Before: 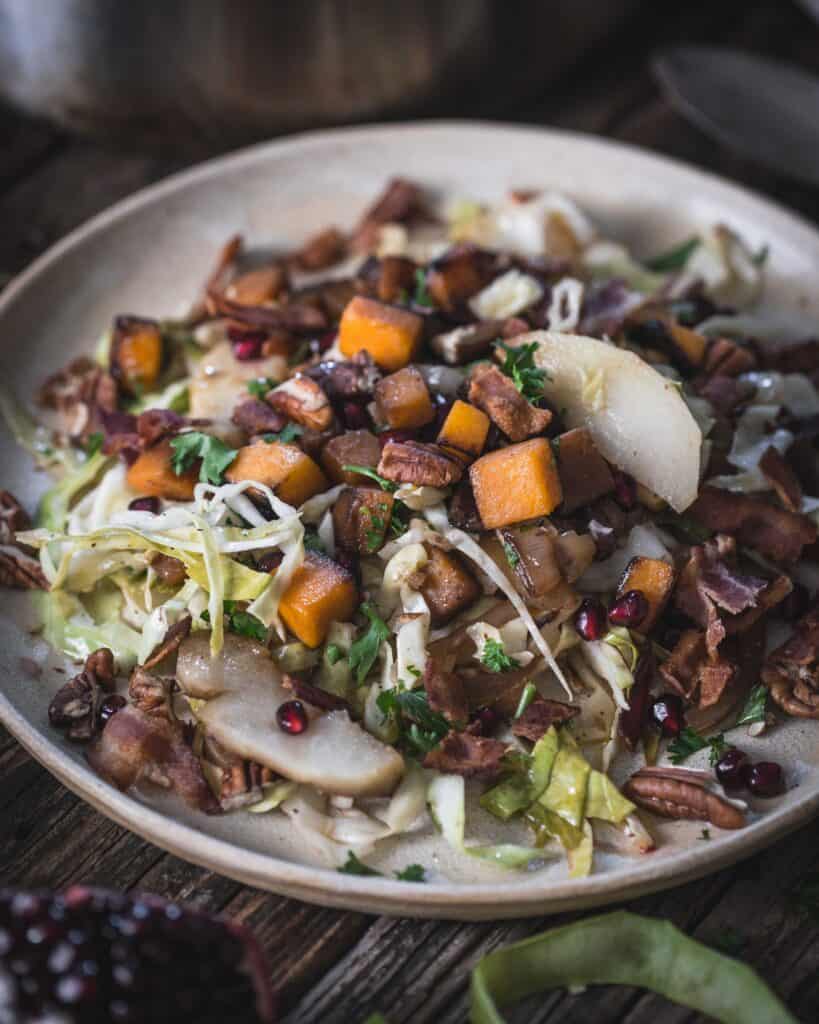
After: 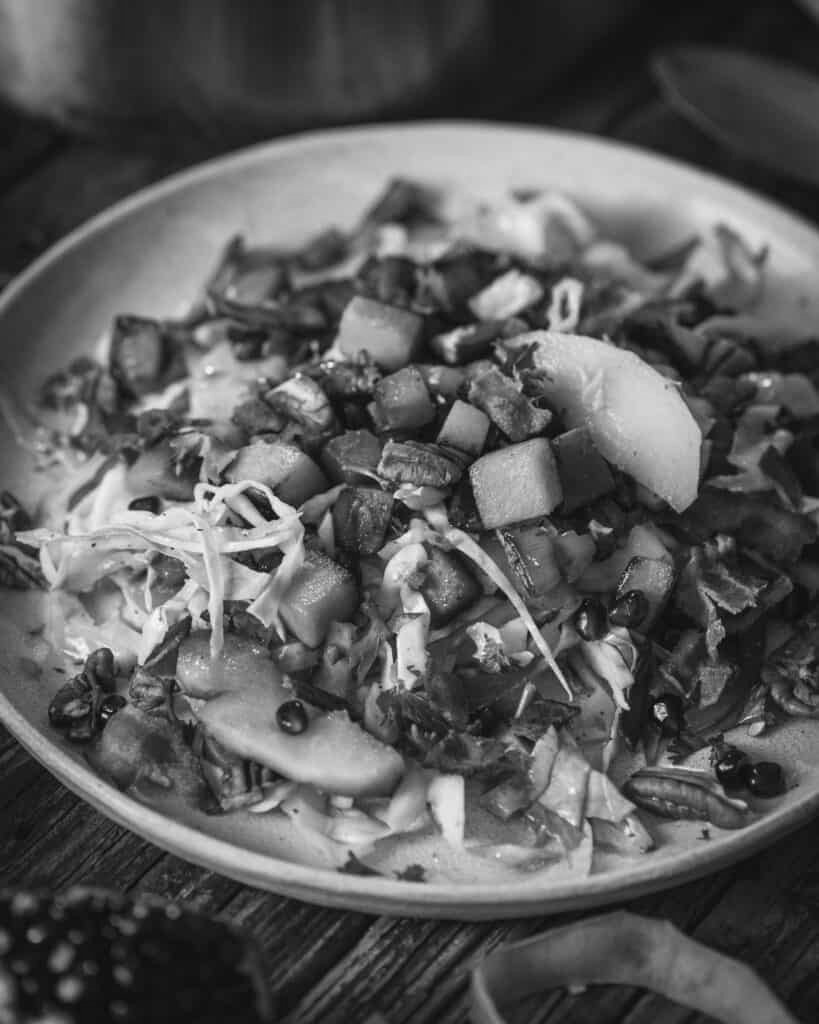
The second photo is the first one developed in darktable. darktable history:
white balance: emerald 1
monochrome: a 16.06, b 15.48, size 1
